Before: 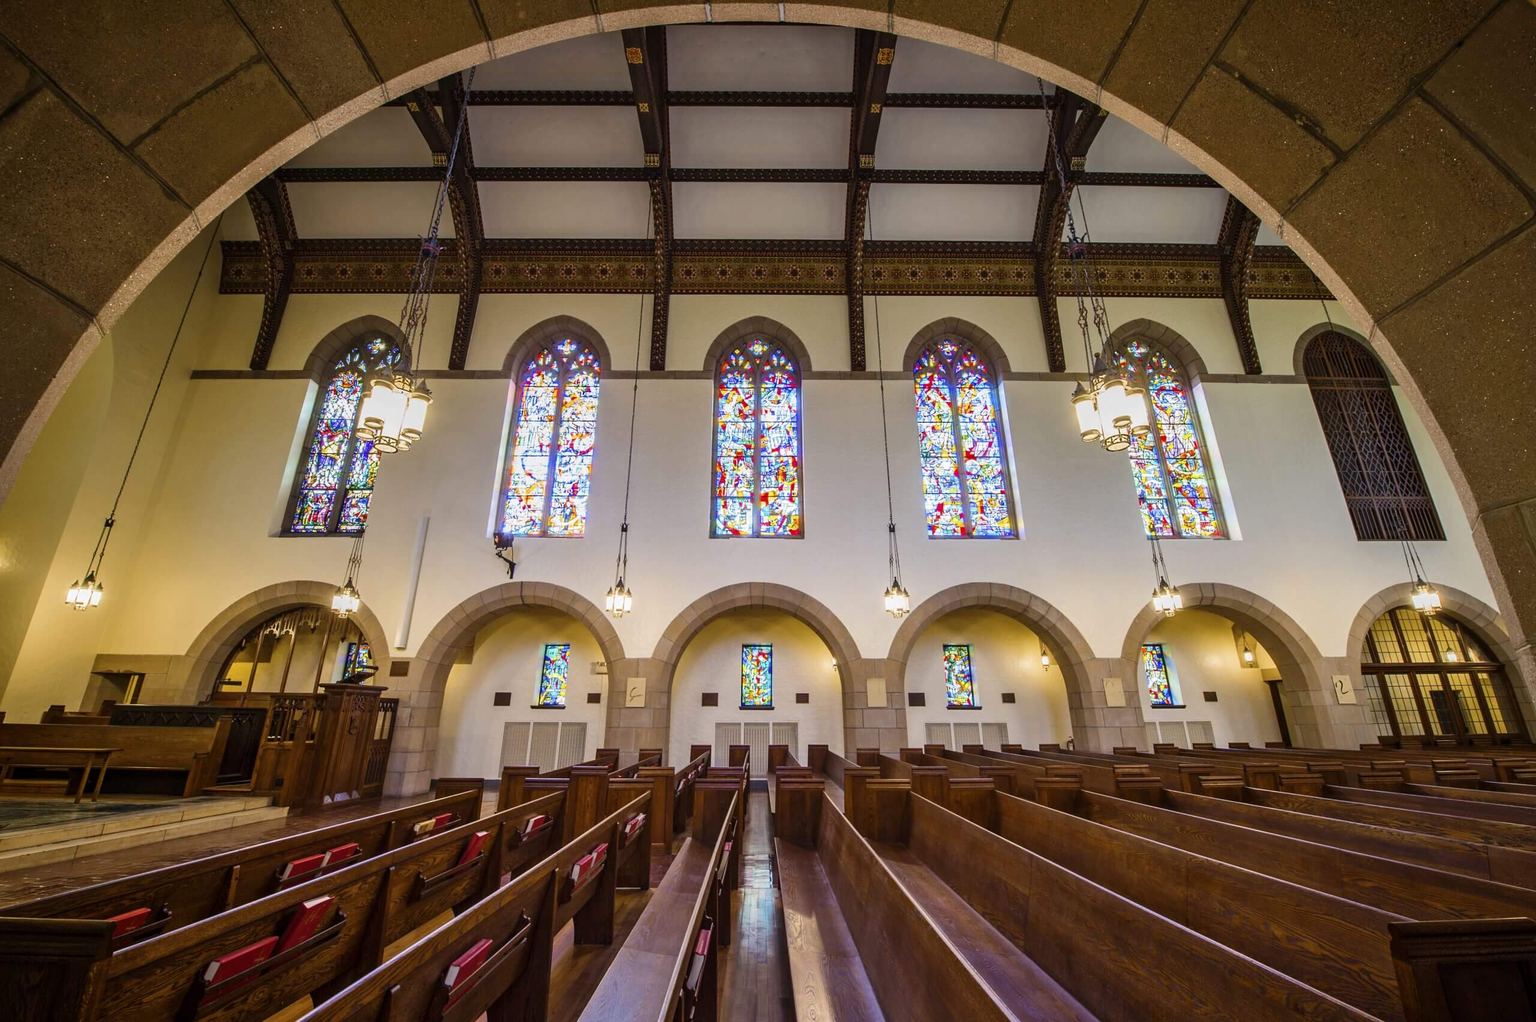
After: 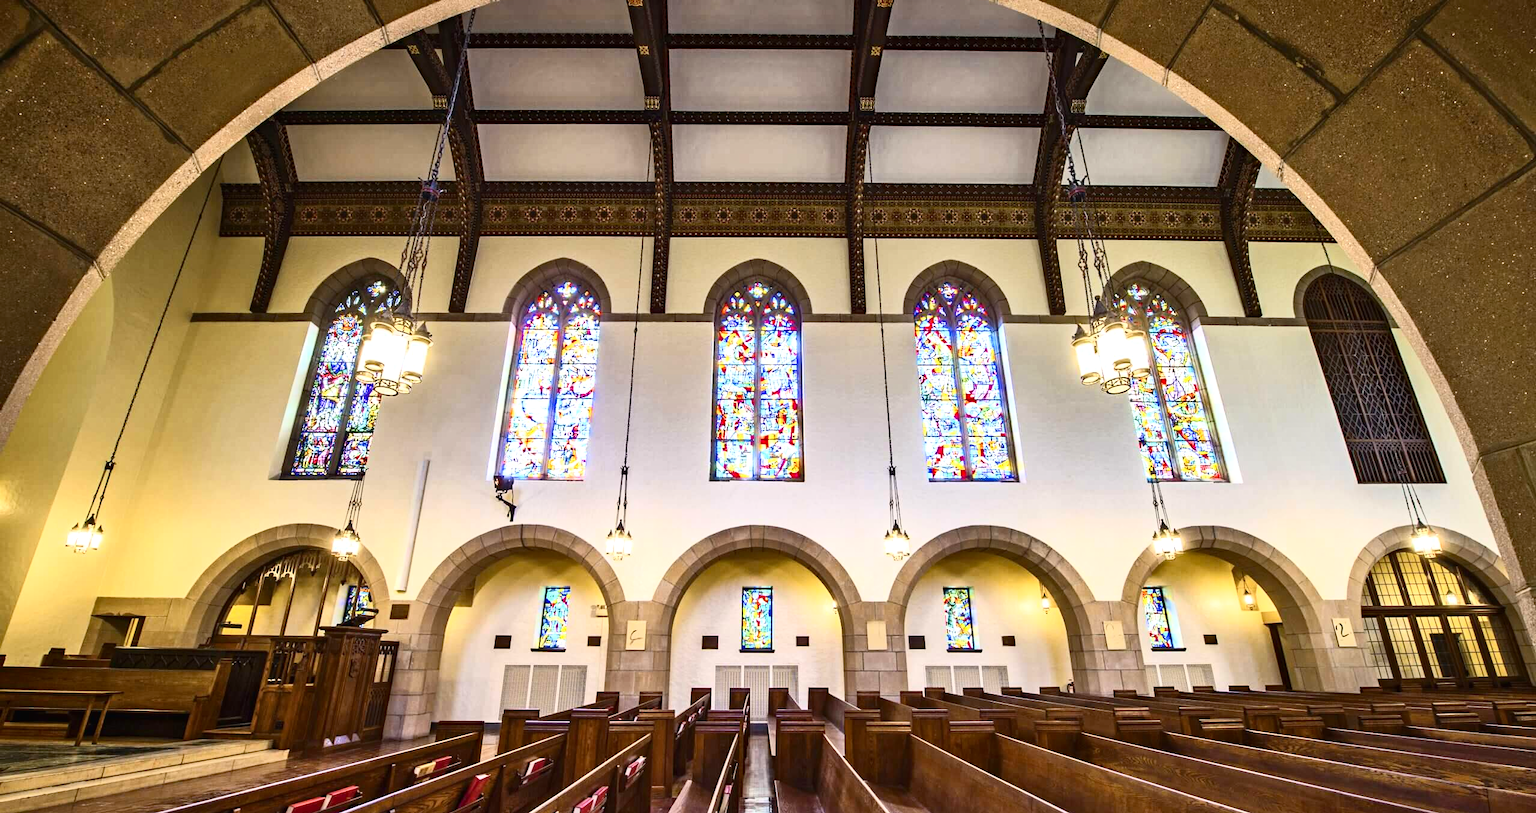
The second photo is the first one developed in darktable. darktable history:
tone equalizer: edges refinement/feathering 500, mask exposure compensation -1.57 EV, preserve details no
crop and rotate: top 5.648%, bottom 14.768%
haze removal: compatibility mode true, adaptive false
shadows and highlights: shadows 48.41, highlights -40.68, soften with gaussian
exposure: black level correction 0.001, exposure 0.5 EV, compensate highlight preservation false
tone curve: curves: ch0 [(0, 0.013) (0.198, 0.175) (0.512, 0.582) (0.625, 0.754) (0.81, 0.934) (1, 1)], color space Lab, independent channels, preserve colors none
